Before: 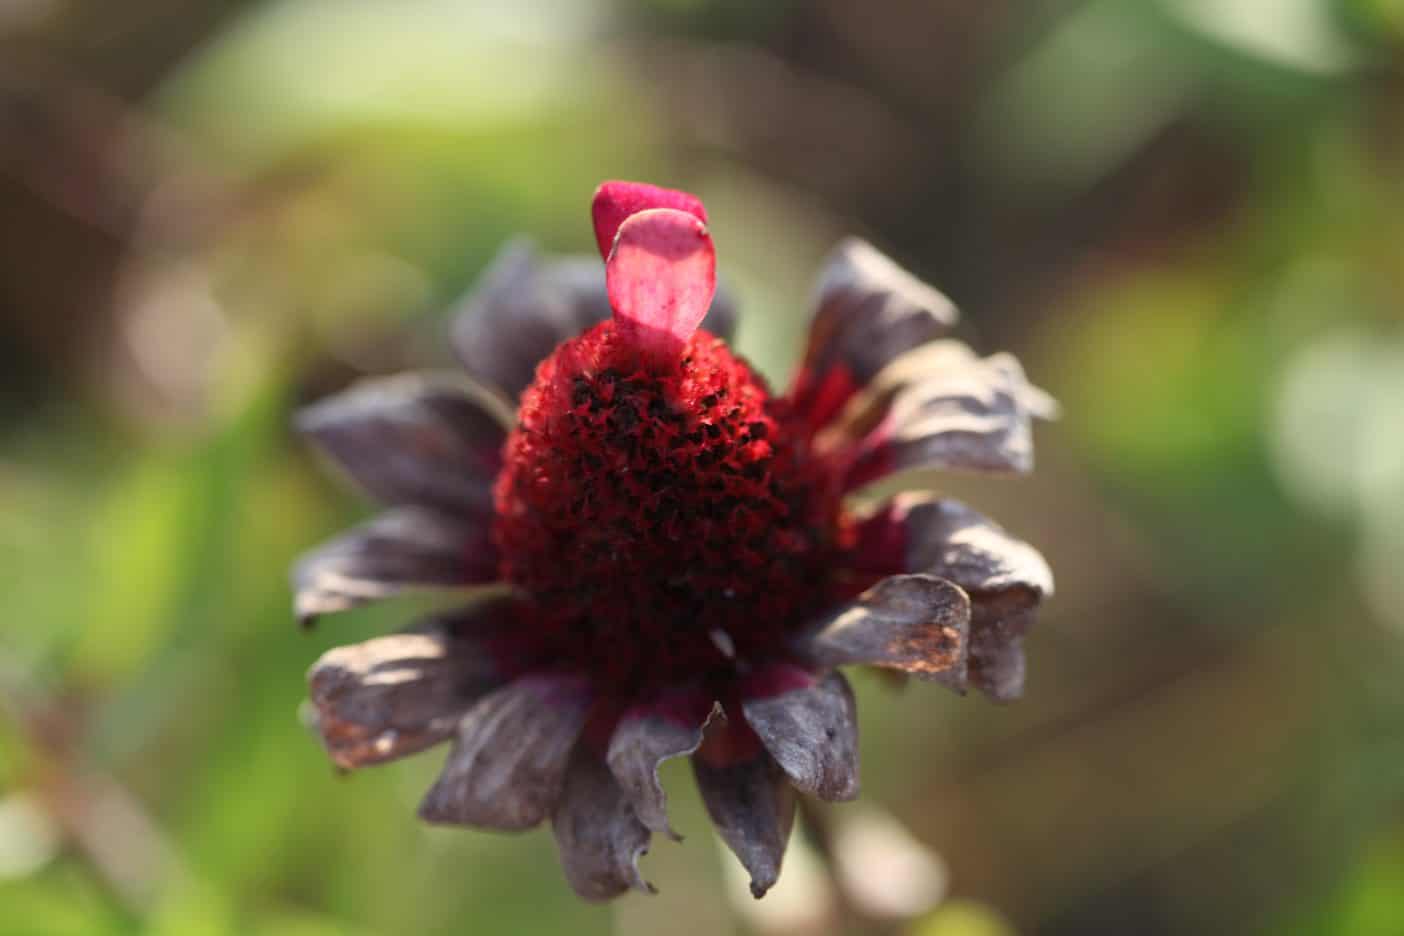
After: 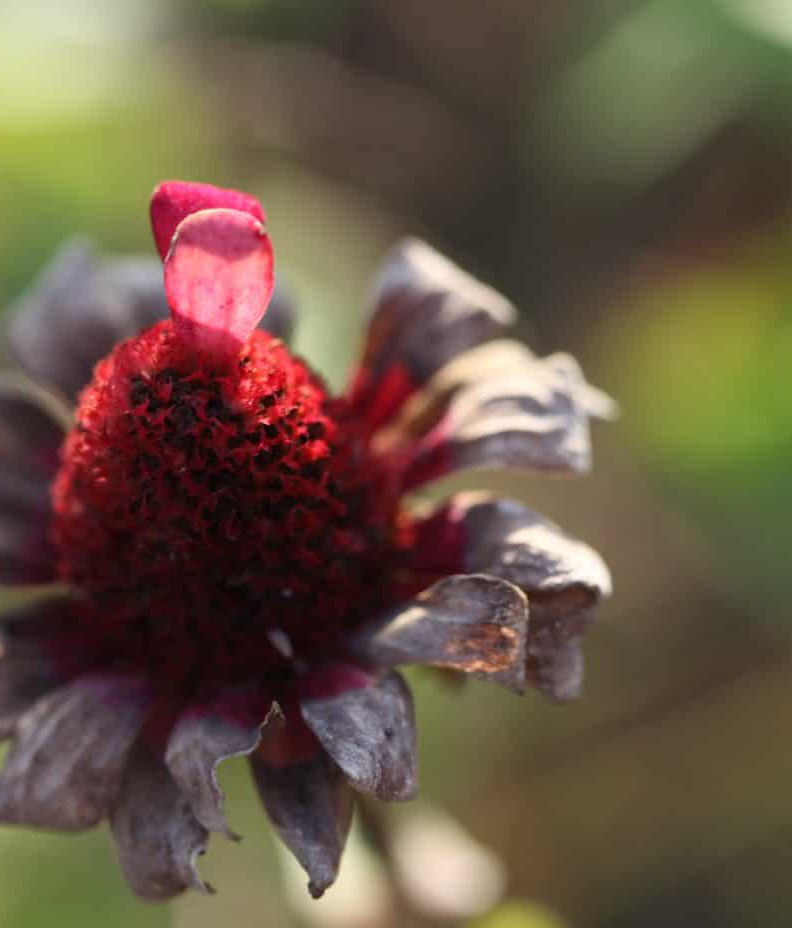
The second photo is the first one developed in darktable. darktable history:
crop: left 31.504%, top 0.015%, right 11.45%
